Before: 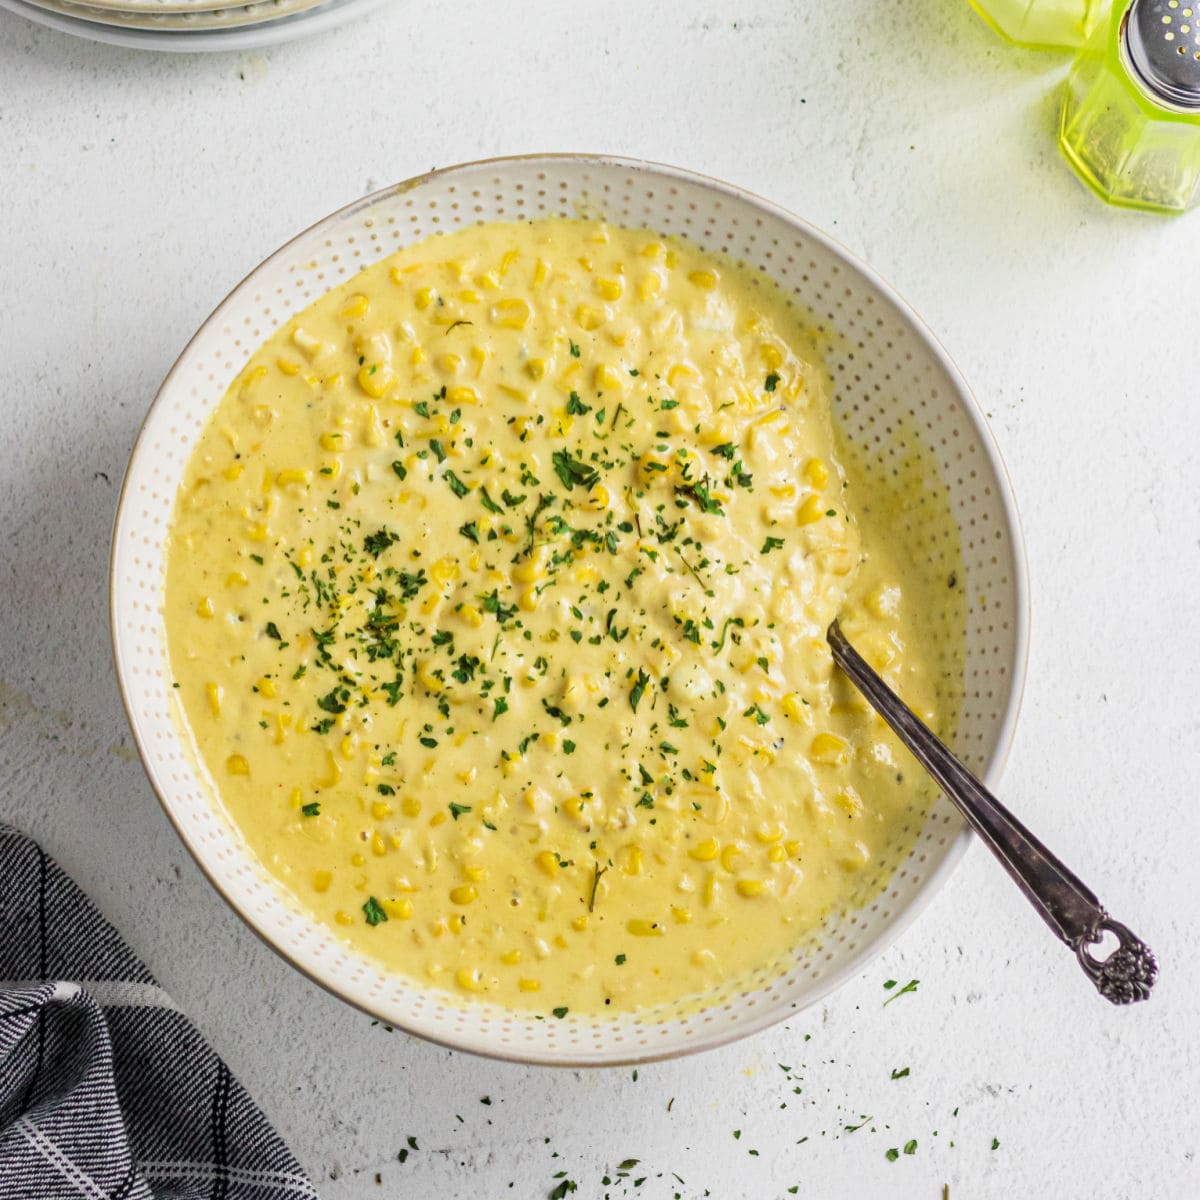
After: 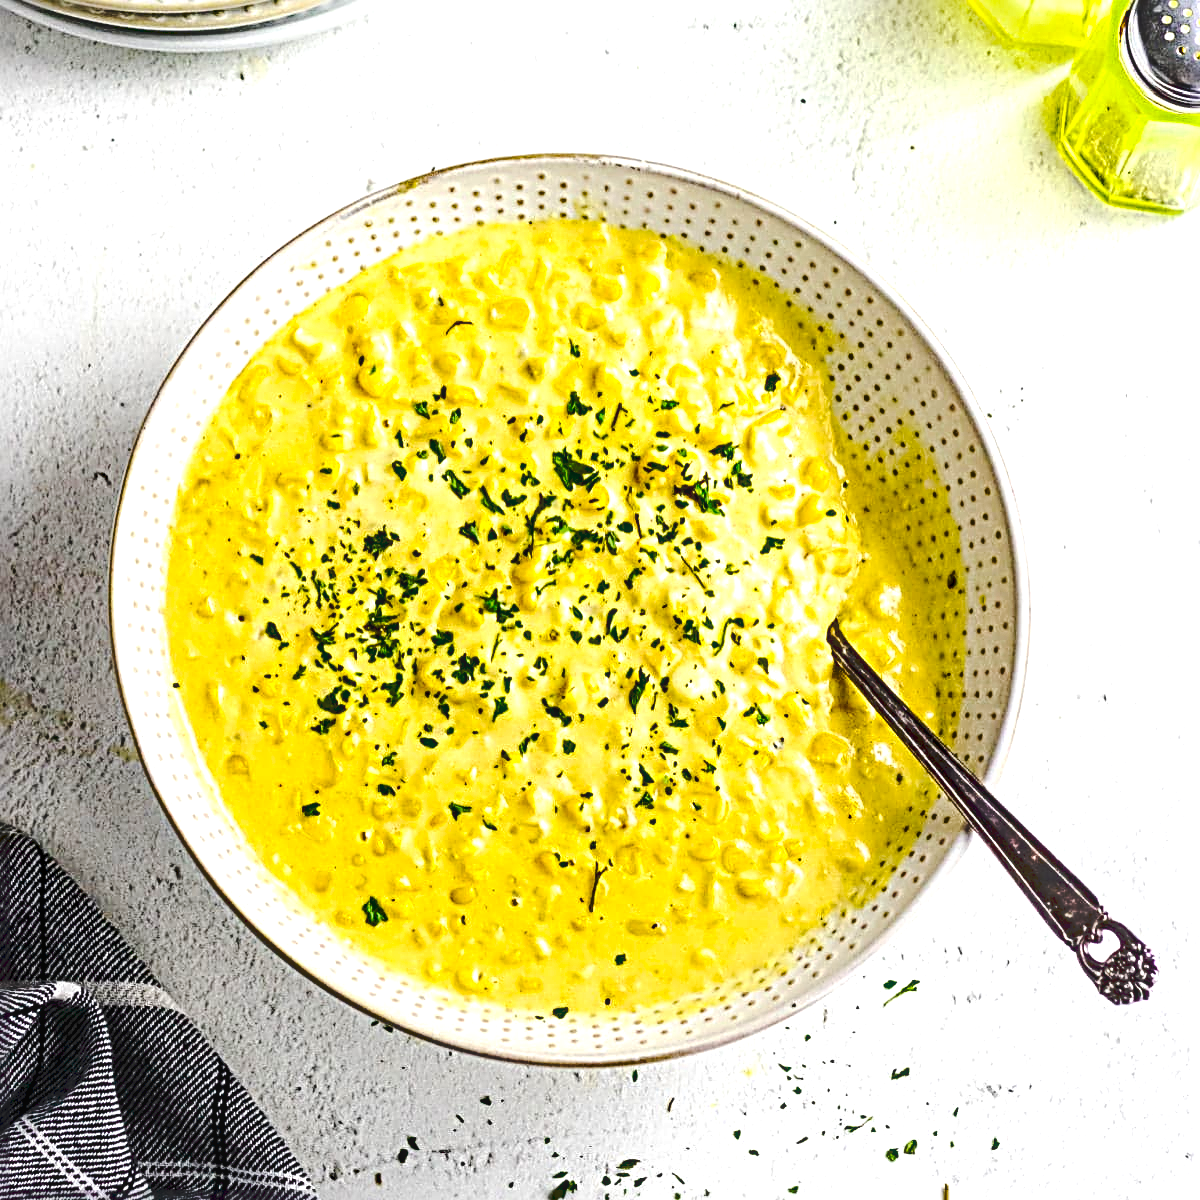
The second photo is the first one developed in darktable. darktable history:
local contrast: on, module defaults
exposure: compensate exposure bias true, compensate highlight preservation false
tone curve: curves: ch0 [(0, 0) (0.003, 0.068) (0.011, 0.079) (0.025, 0.092) (0.044, 0.107) (0.069, 0.121) (0.1, 0.134) (0.136, 0.16) (0.177, 0.198) (0.224, 0.242) (0.277, 0.312) (0.335, 0.384) (0.399, 0.461) (0.468, 0.539) (0.543, 0.622) (0.623, 0.691) (0.709, 0.763) (0.801, 0.833) (0.898, 0.909) (1, 1)], preserve colors none
contrast brightness saturation: contrast 0.187, brightness -0.227, saturation 0.105
sharpen: radius 3.682, amount 0.941
color balance rgb: perceptual saturation grading › global saturation 30.189%, perceptual brilliance grading › highlights 17.606%, perceptual brilliance grading › mid-tones 32.793%, perceptual brilliance grading › shadows -30.575%
